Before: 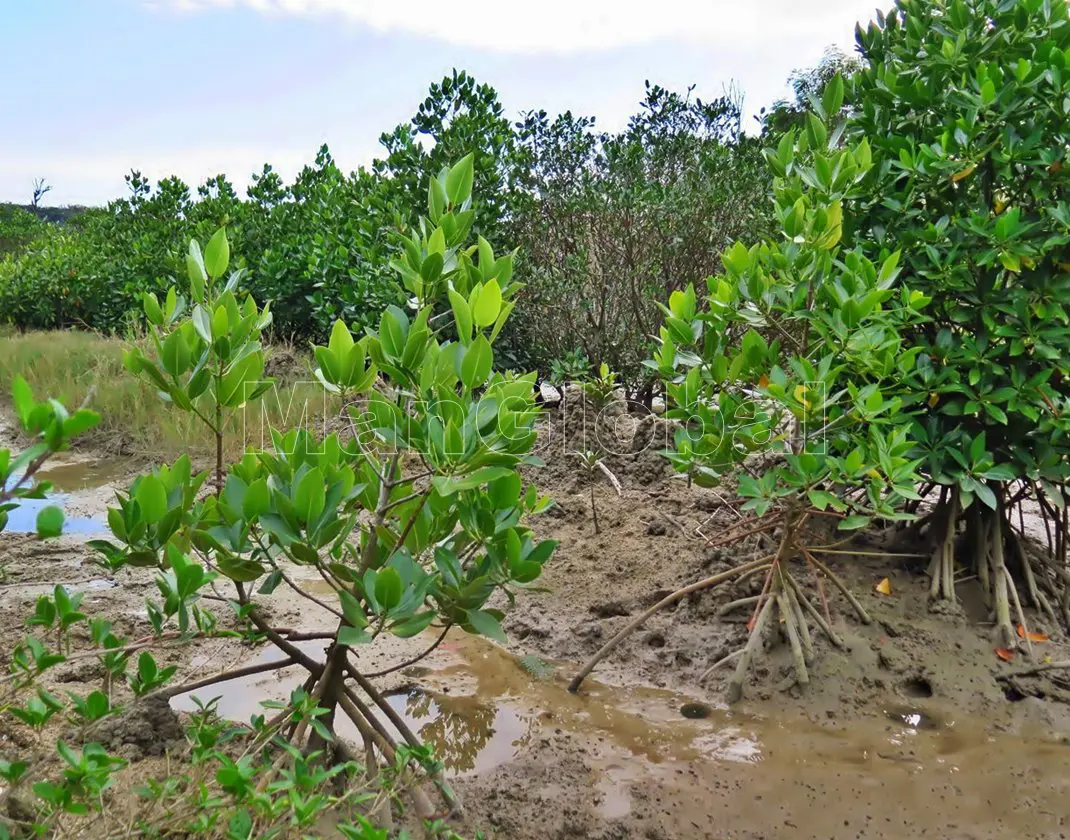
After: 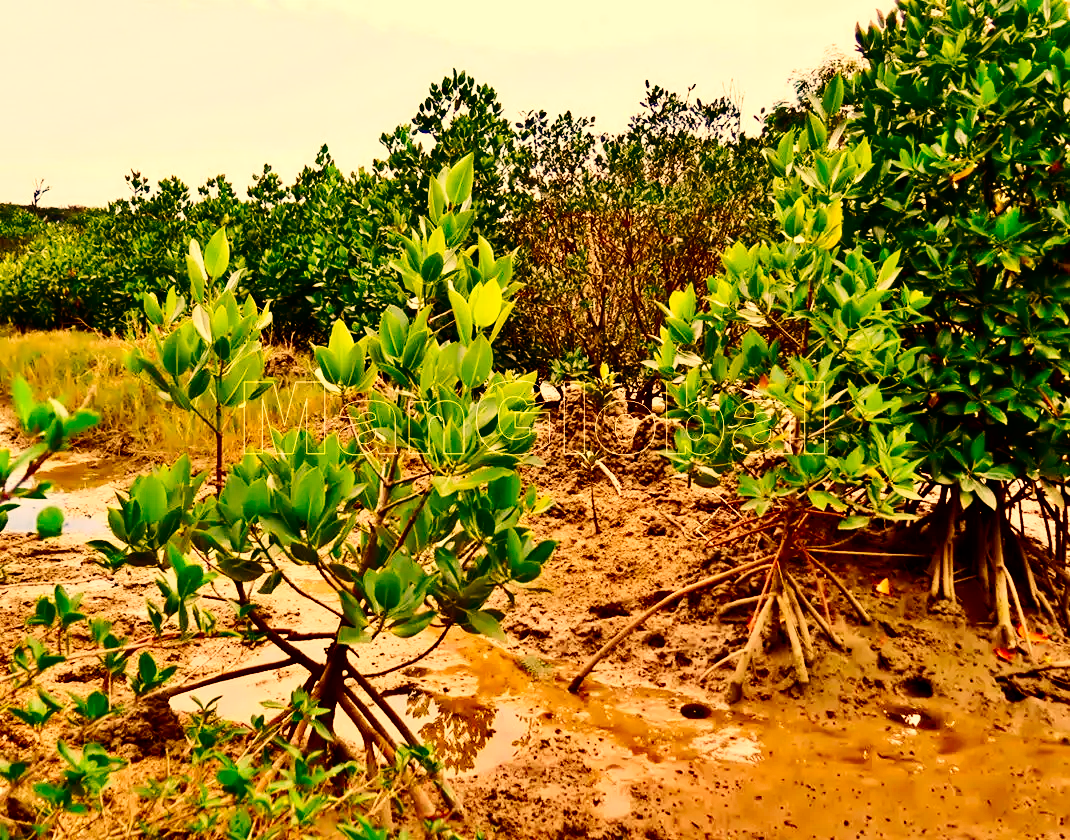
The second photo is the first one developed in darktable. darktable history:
contrast brightness saturation: contrast 0.24, brightness -0.24, saturation 0.14
haze removal: compatibility mode true, adaptive false
base curve: curves: ch0 [(0, 0) (0.036, 0.025) (0.121, 0.166) (0.206, 0.329) (0.605, 0.79) (1, 1)], preserve colors none
white balance: red 1.467, blue 0.684
